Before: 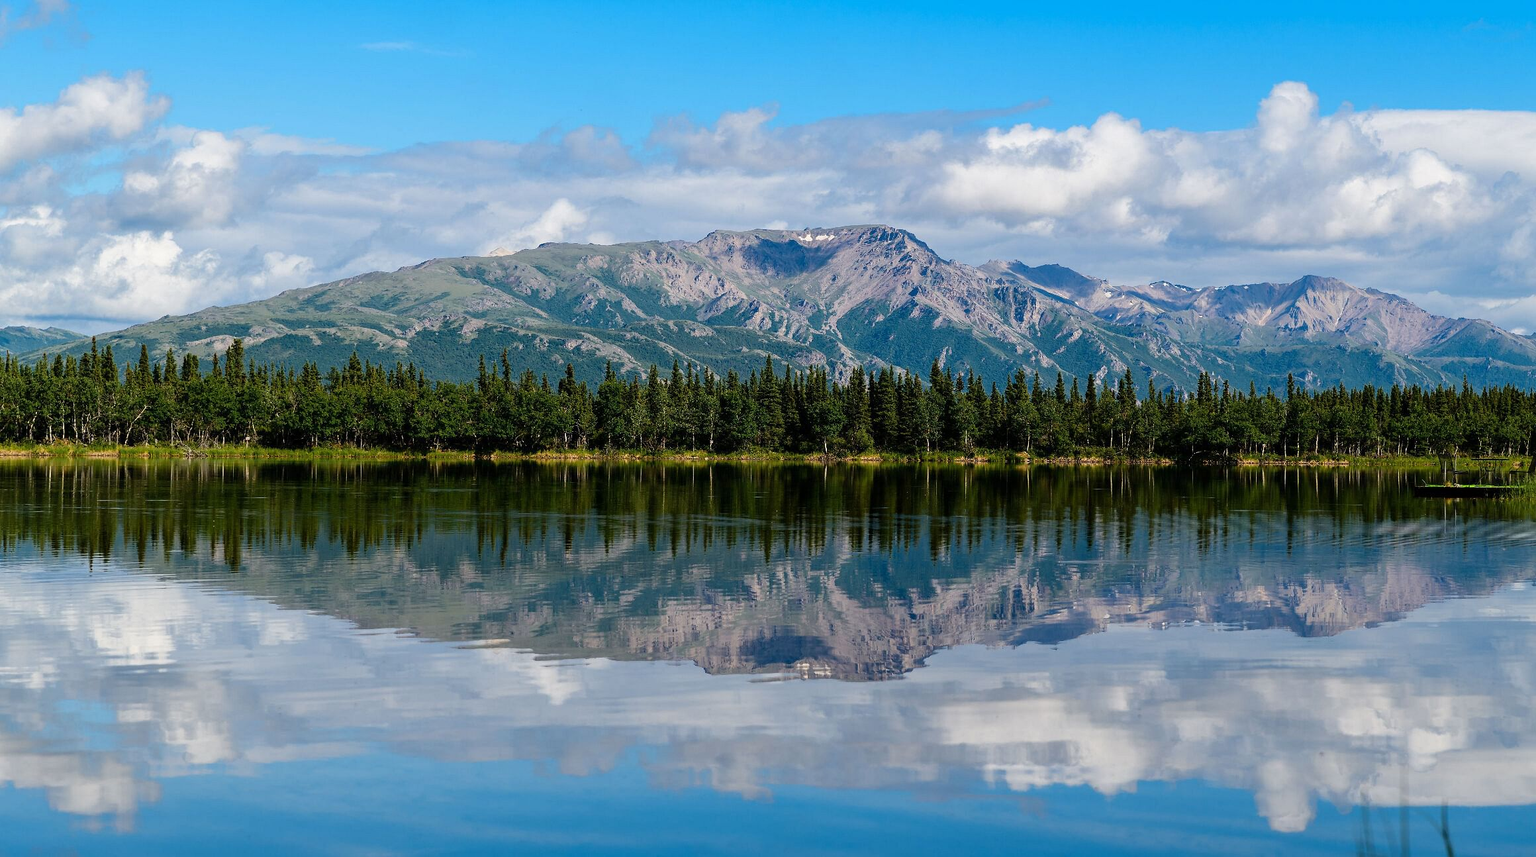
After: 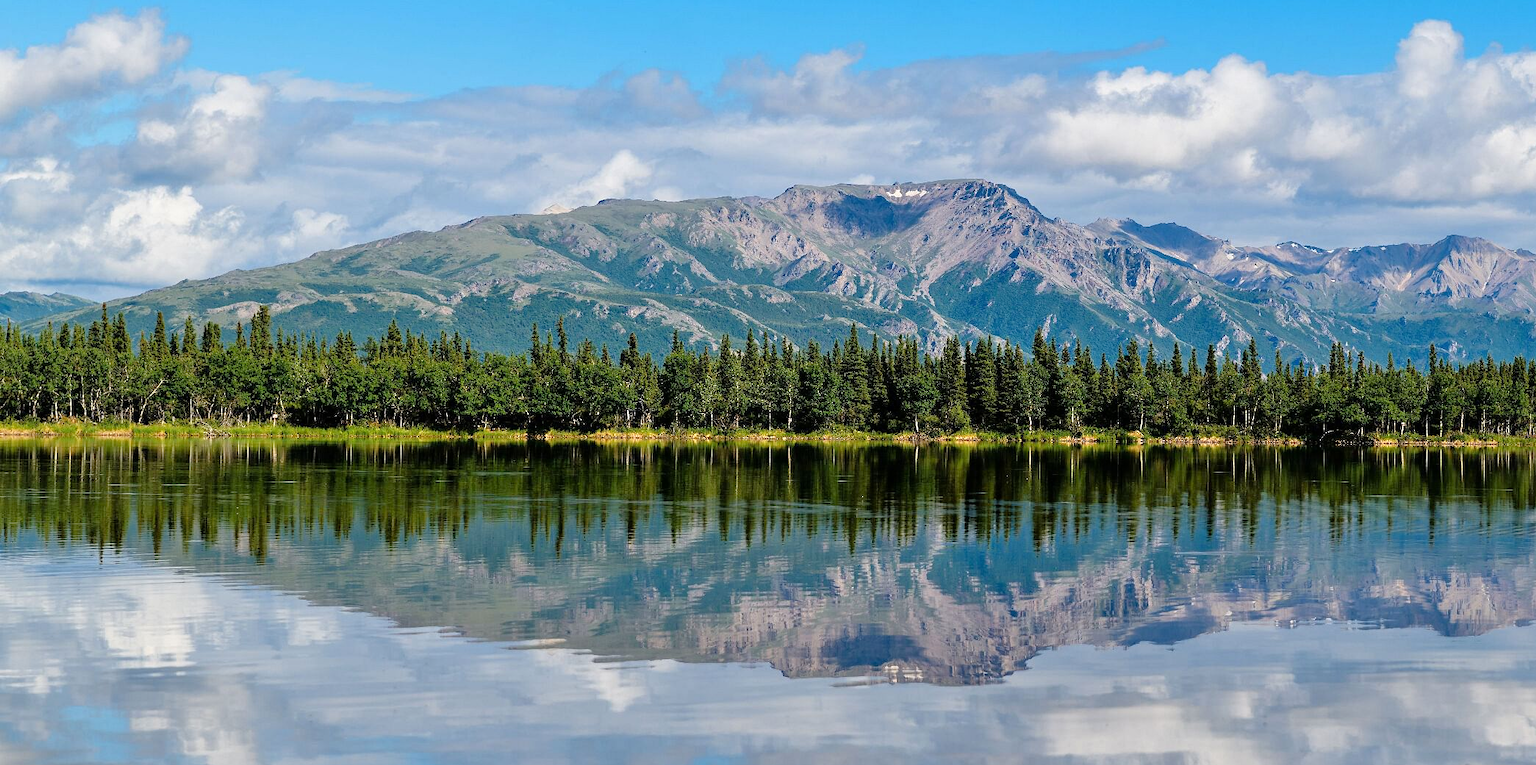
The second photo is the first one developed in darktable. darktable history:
crop: top 7.478%, right 9.878%, bottom 12.057%
tone equalizer: -7 EV 0.15 EV, -6 EV 0.609 EV, -5 EV 1.14 EV, -4 EV 1.35 EV, -3 EV 1.16 EV, -2 EV 0.6 EV, -1 EV 0.167 EV
